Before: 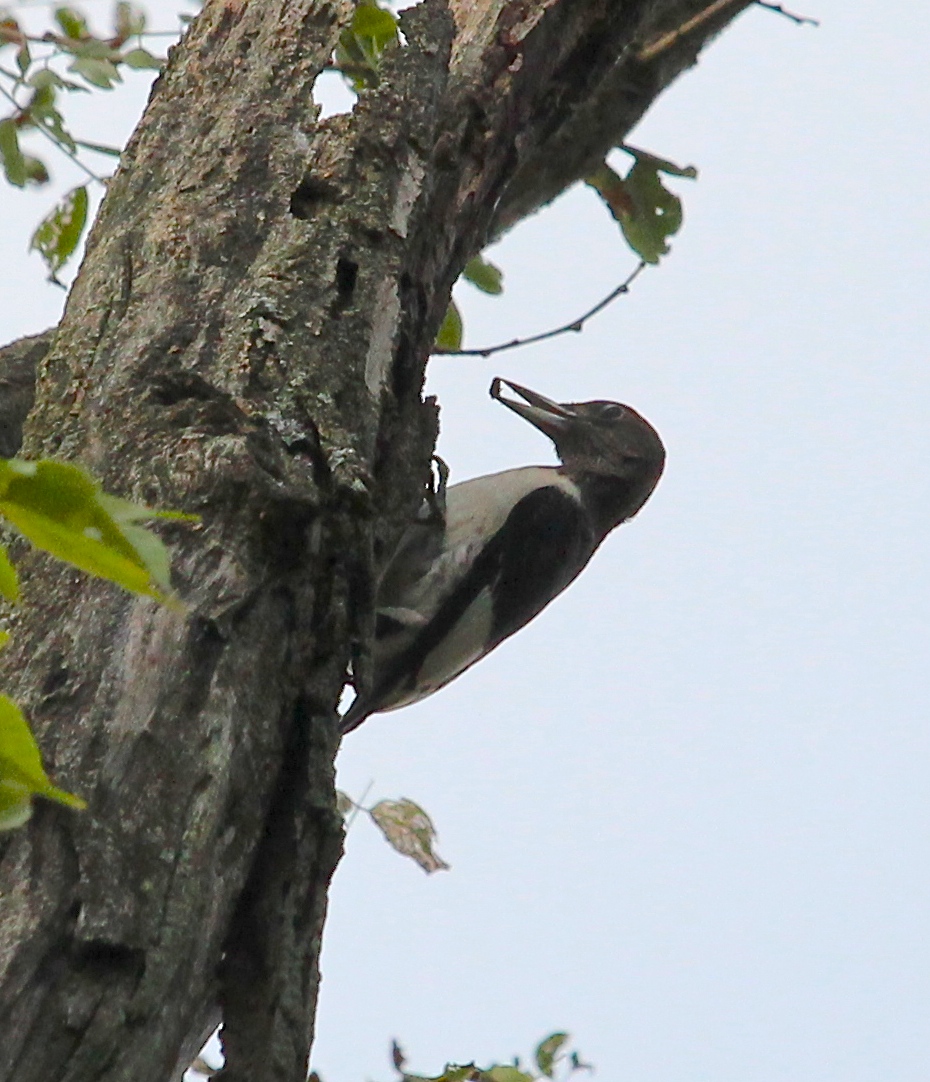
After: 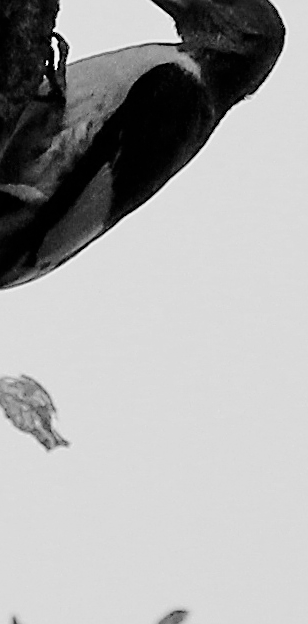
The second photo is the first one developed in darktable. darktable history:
filmic rgb: black relative exposure -5 EV, white relative exposure 3.5 EV, hardness 3.19, contrast 1.2, highlights saturation mix -50%
crop: left 40.878%, top 39.176%, right 25.993%, bottom 3.081%
monochrome: size 1
contrast brightness saturation: contrast 0.08, saturation 0.02
sharpen: on, module defaults
haze removal: compatibility mode true, adaptive false
tone equalizer: -7 EV 0.18 EV, -6 EV 0.12 EV, -5 EV 0.08 EV, -4 EV 0.04 EV, -2 EV -0.02 EV, -1 EV -0.04 EV, +0 EV -0.06 EV, luminance estimator HSV value / RGB max
